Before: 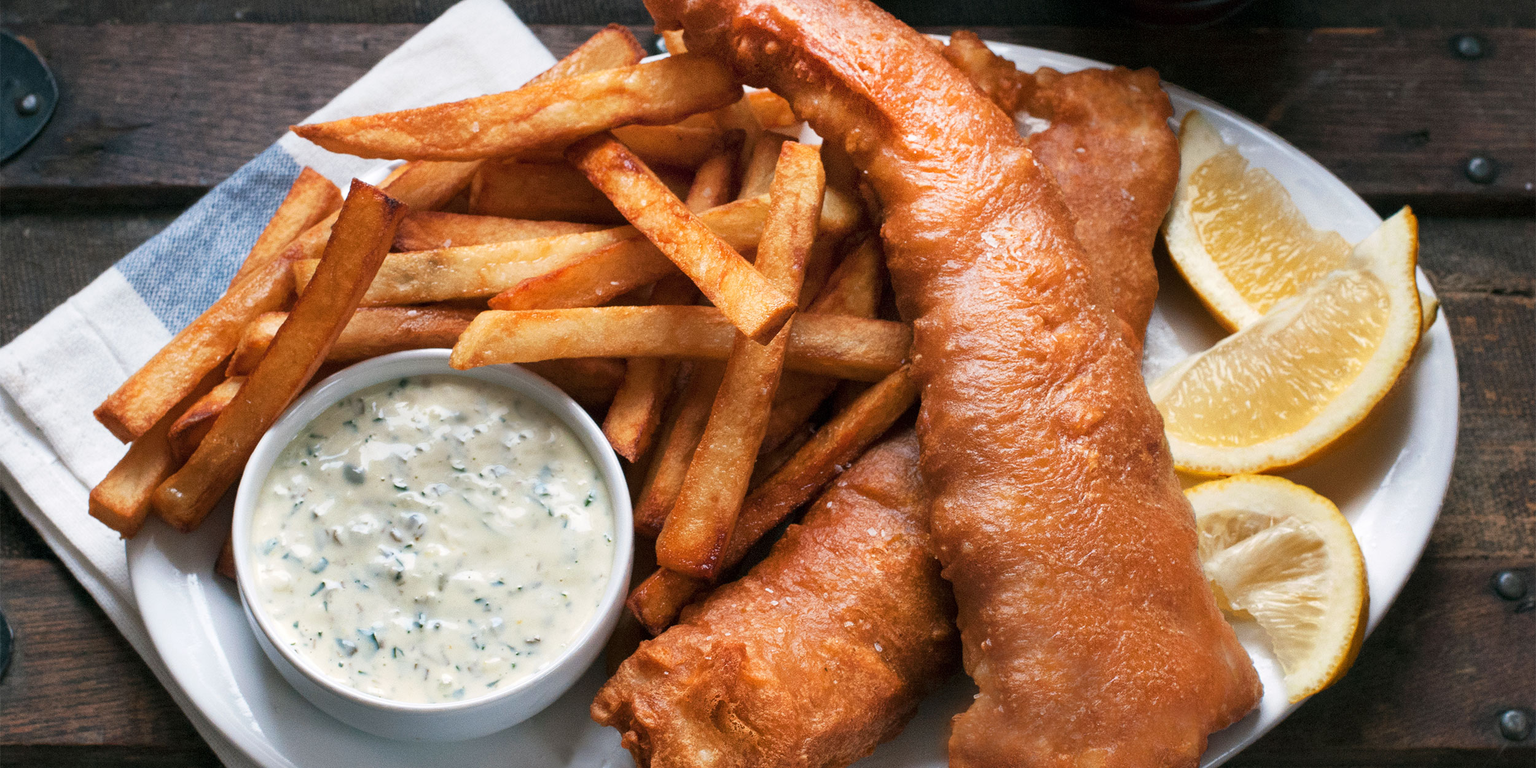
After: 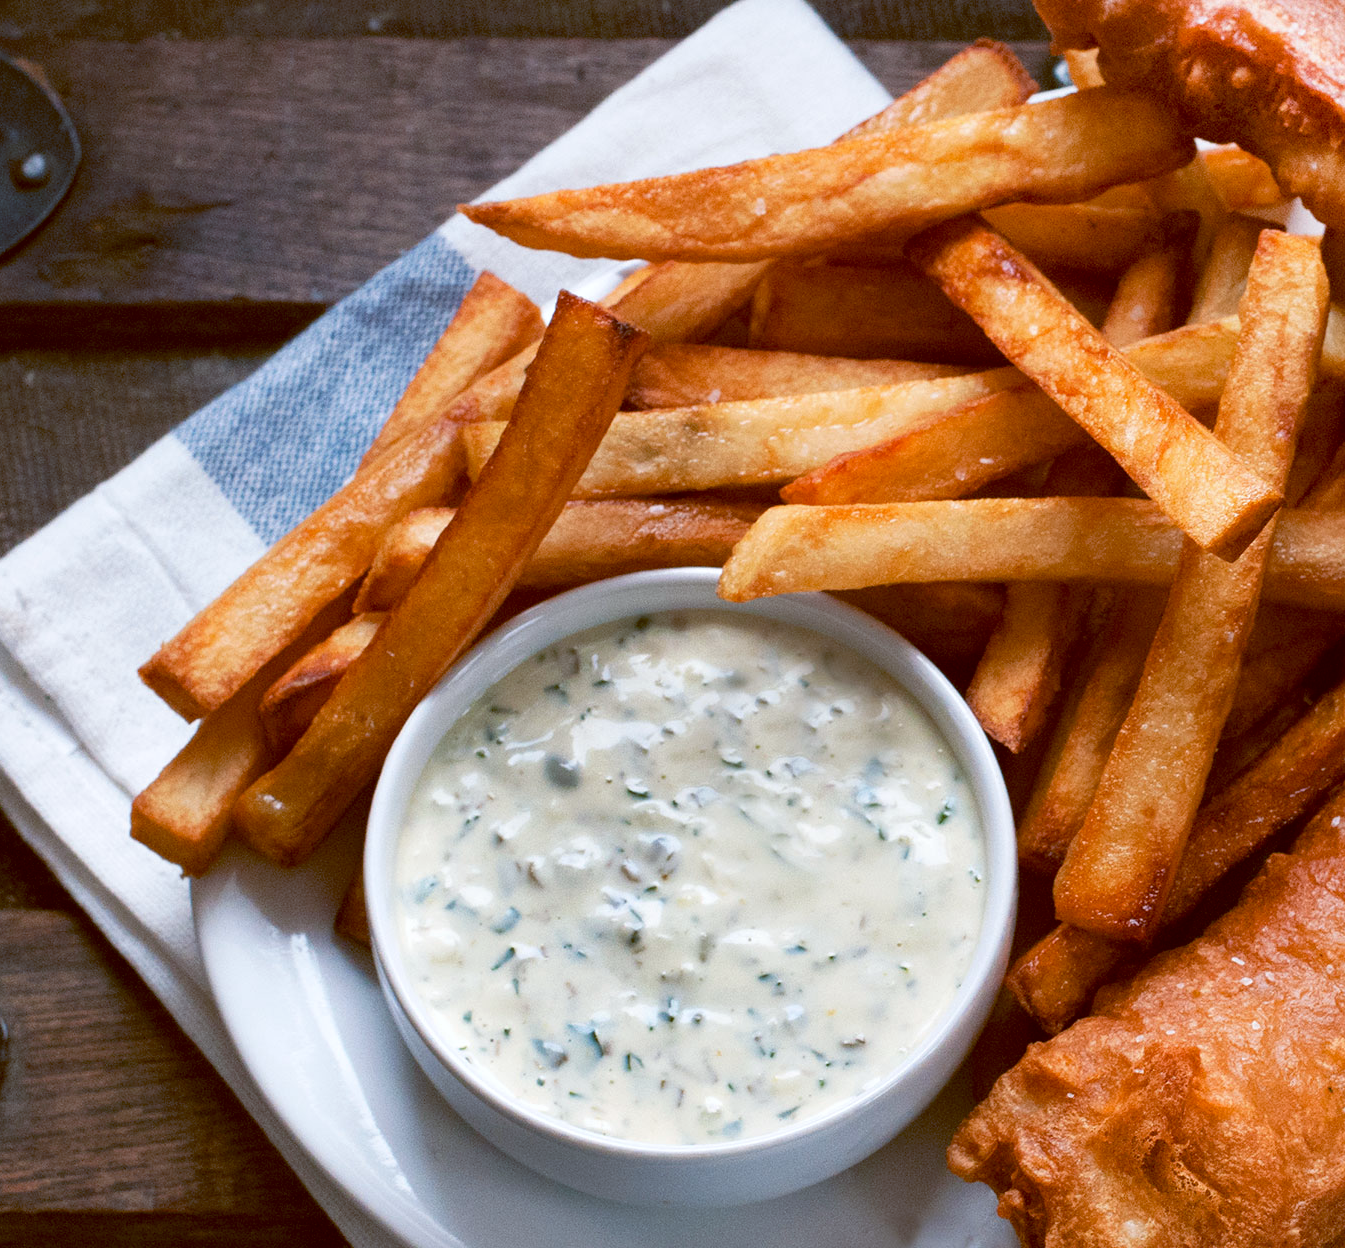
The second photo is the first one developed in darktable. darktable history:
crop: left 0.587%, right 45.588%, bottom 0.086%
color balance: lift [1, 1.015, 1.004, 0.985], gamma [1, 0.958, 0.971, 1.042], gain [1, 0.956, 0.977, 1.044]
